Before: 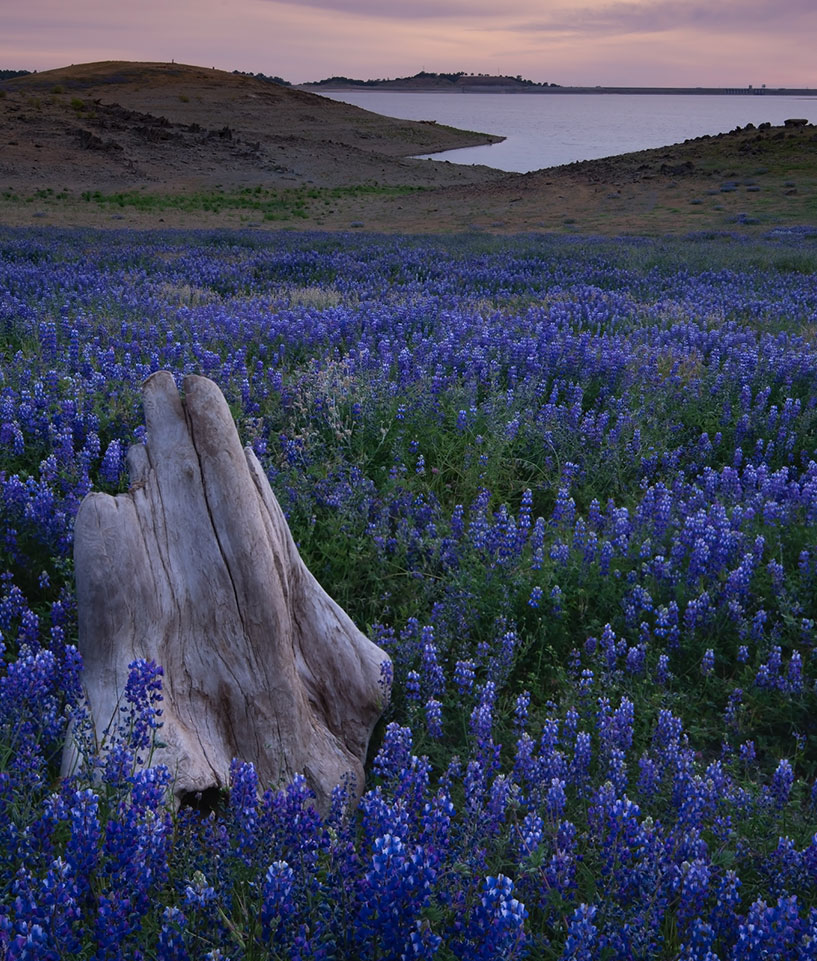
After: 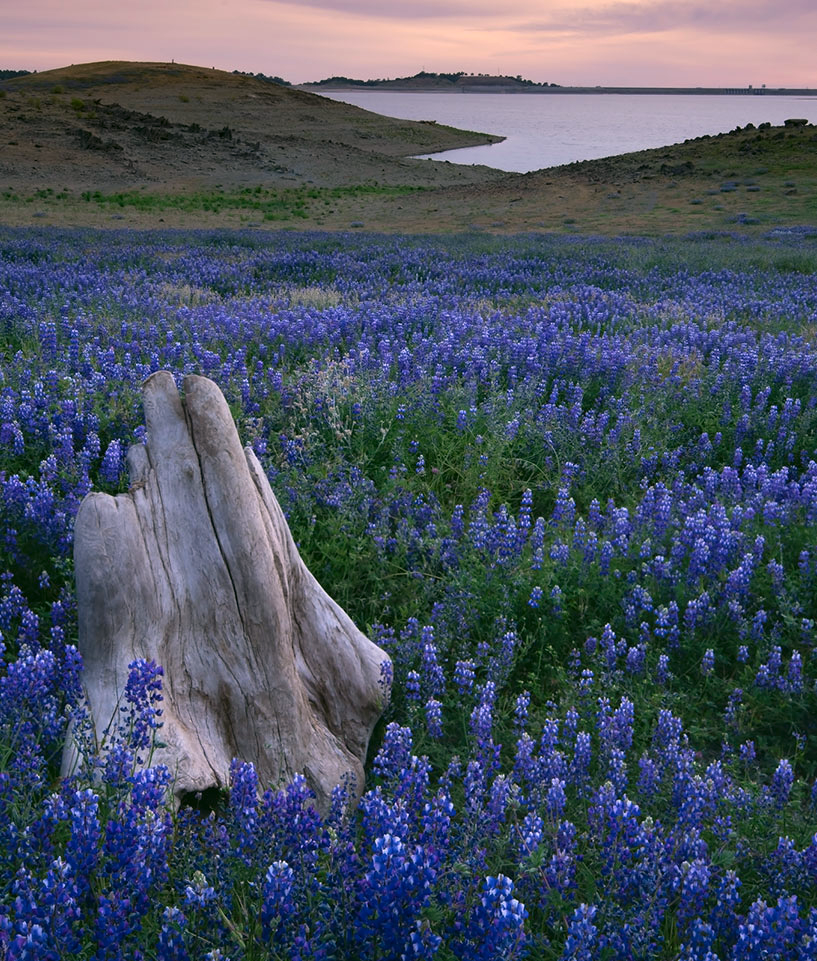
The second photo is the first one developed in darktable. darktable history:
color correction: highlights a* 4.02, highlights b* 4.98, shadows a* -7.55, shadows b* 4.98
exposure: black level correction 0, exposure 0.5 EV, compensate exposure bias true, compensate highlight preservation false
